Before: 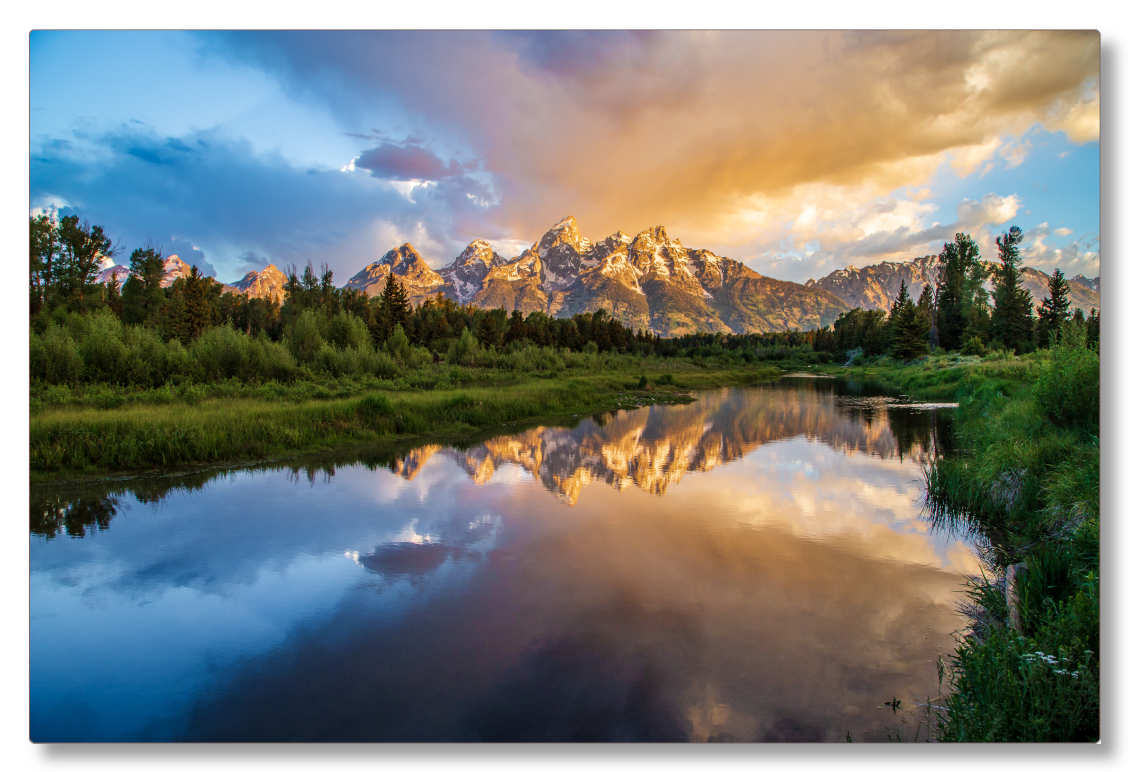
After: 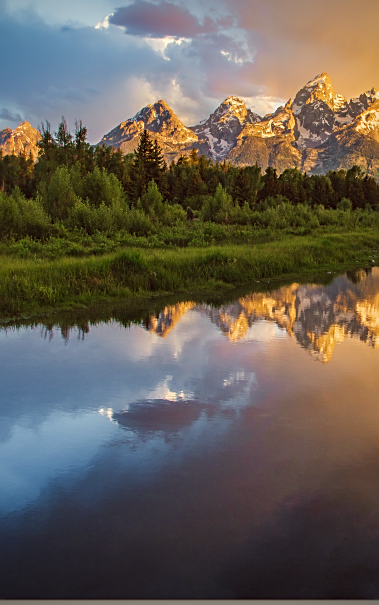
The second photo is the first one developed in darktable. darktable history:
crop and rotate: left 21.77%, top 18.528%, right 44.676%, bottom 2.997%
sharpen: on, module defaults
color balance: lift [1.005, 1.002, 0.998, 0.998], gamma [1, 1.021, 1.02, 0.979], gain [0.923, 1.066, 1.056, 0.934]
vignetting: fall-off start 97.23%, saturation -0.024, center (-0.033, -0.042), width/height ratio 1.179, unbound false
